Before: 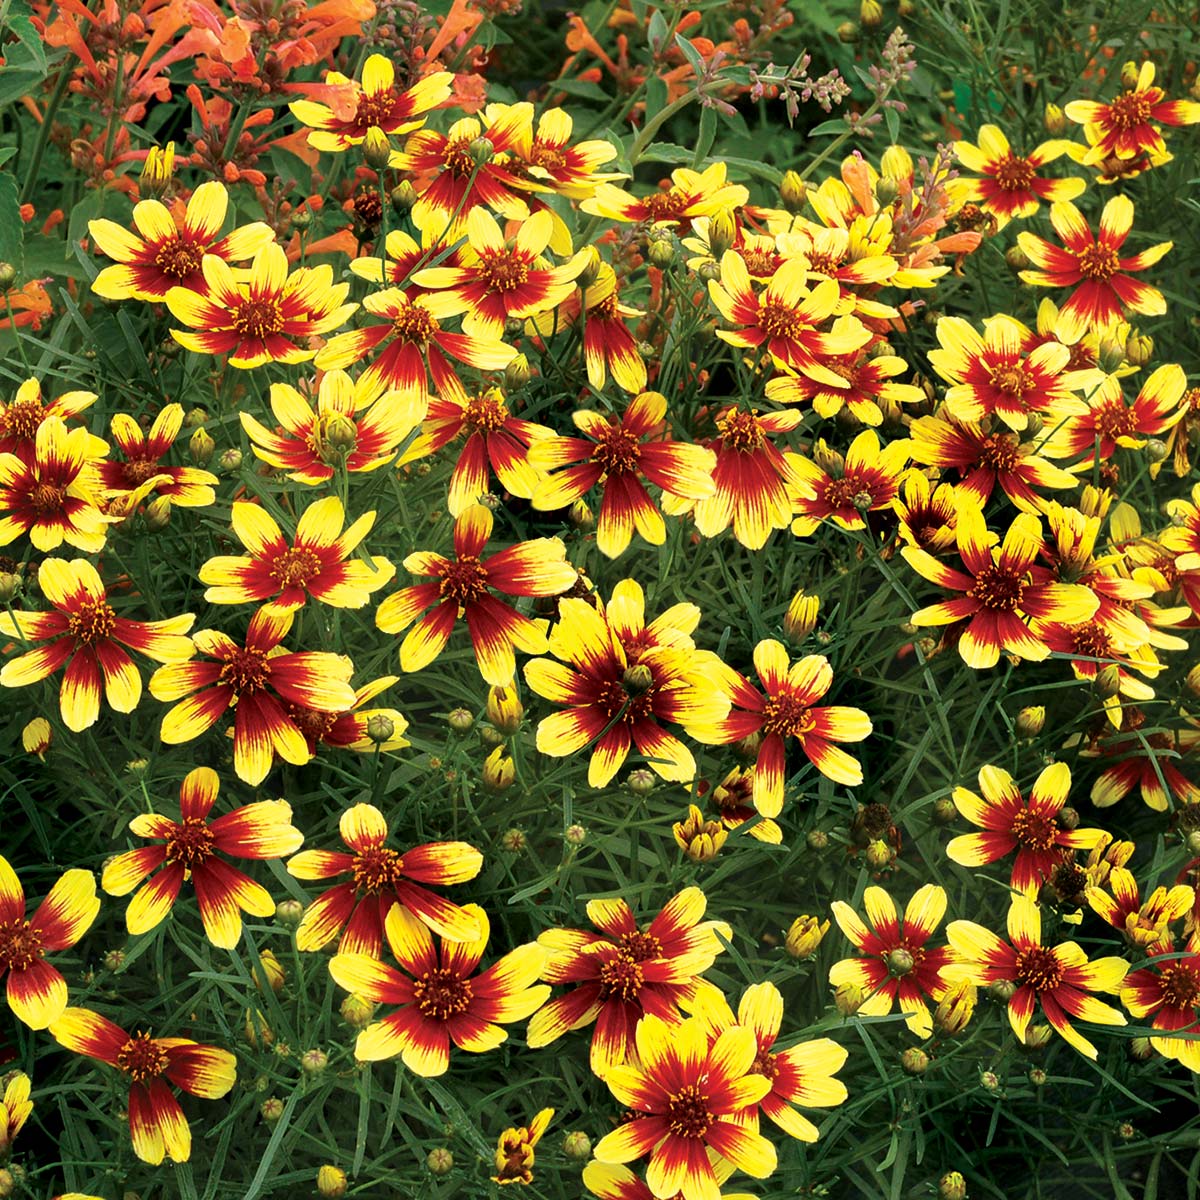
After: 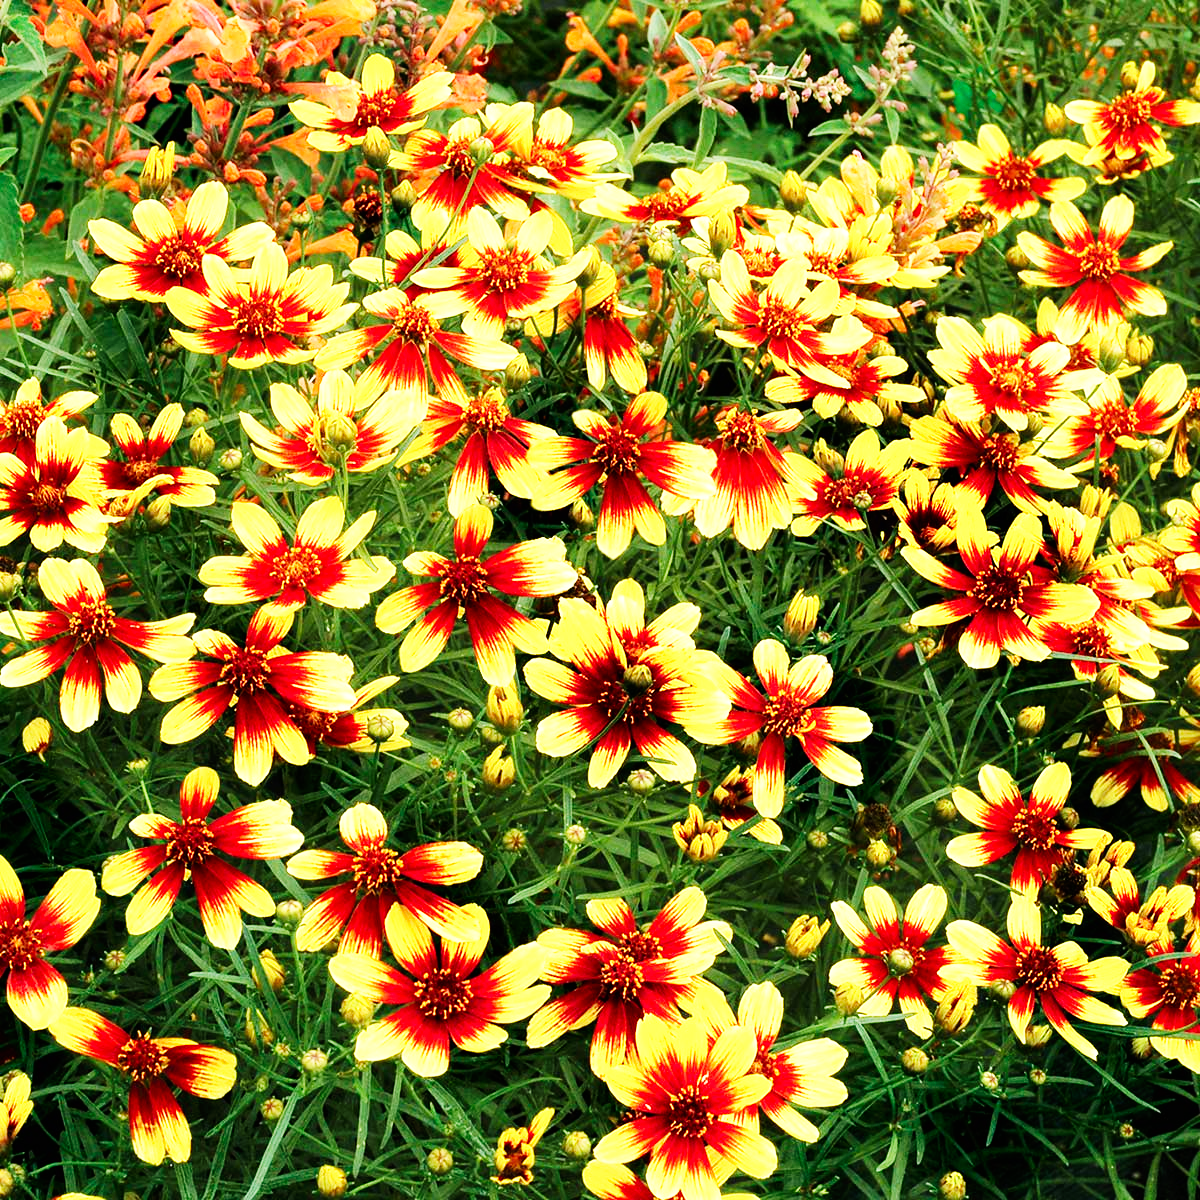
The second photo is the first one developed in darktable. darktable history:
color zones: curves: ch1 [(0, 0.513) (0.143, 0.524) (0.286, 0.511) (0.429, 0.506) (0.571, 0.503) (0.714, 0.503) (0.857, 0.508) (1, 0.513)]
color calibration: illuminant same as pipeline (D50), x 0.346, y 0.359, temperature 5002.42 K
base curve: curves: ch0 [(0, 0) (0.007, 0.004) (0.027, 0.03) (0.046, 0.07) (0.207, 0.54) (0.442, 0.872) (0.673, 0.972) (1, 1)], preserve colors none
